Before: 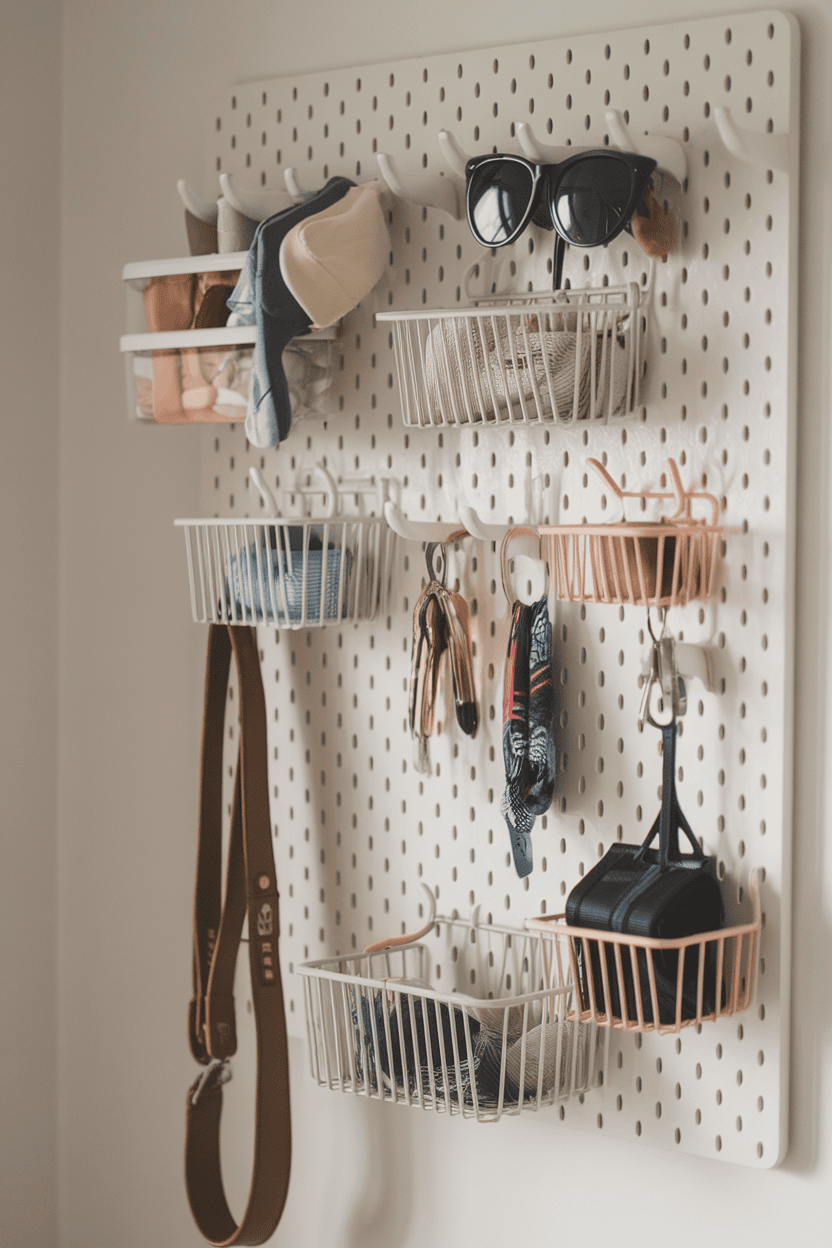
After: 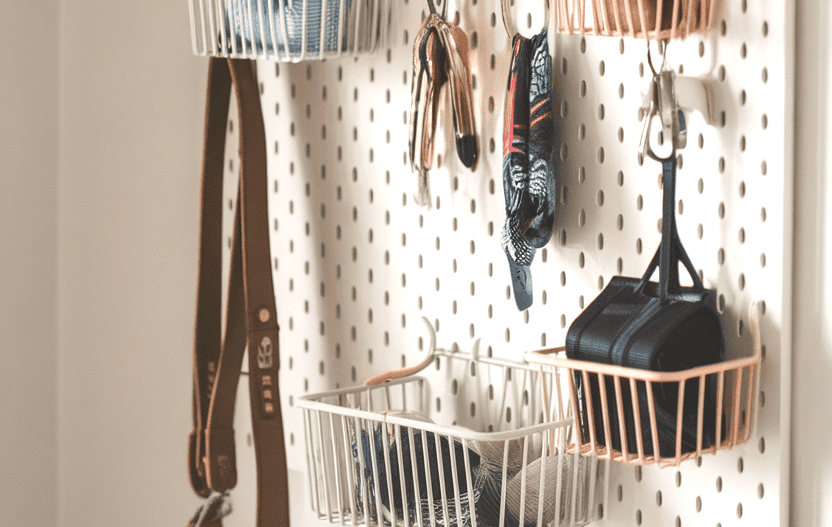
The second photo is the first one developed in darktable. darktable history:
exposure: black level correction 0, exposure 0.695 EV, compensate exposure bias true, compensate highlight preservation false
crop: top 45.484%, bottom 12.225%
local contrast: mode bilateral grid, contrast 20, coarseness 51, detail 103%, midtone range 0.2
shadows and highlights: shadows 29.58, highlights -30.27, low approximation 0.01, soften with gaussian
